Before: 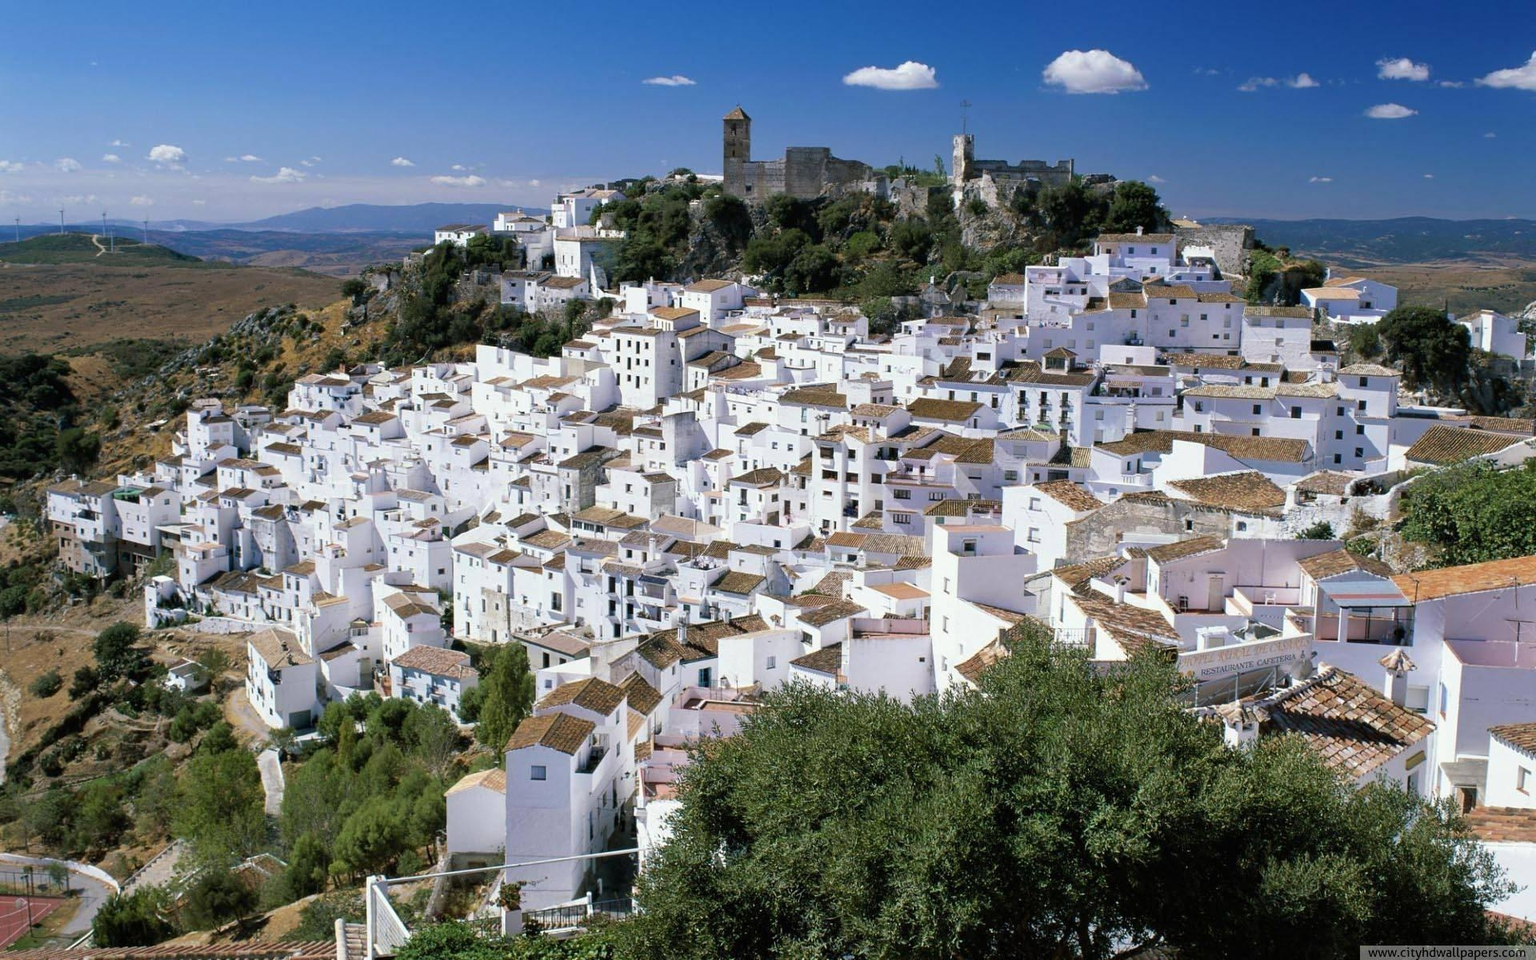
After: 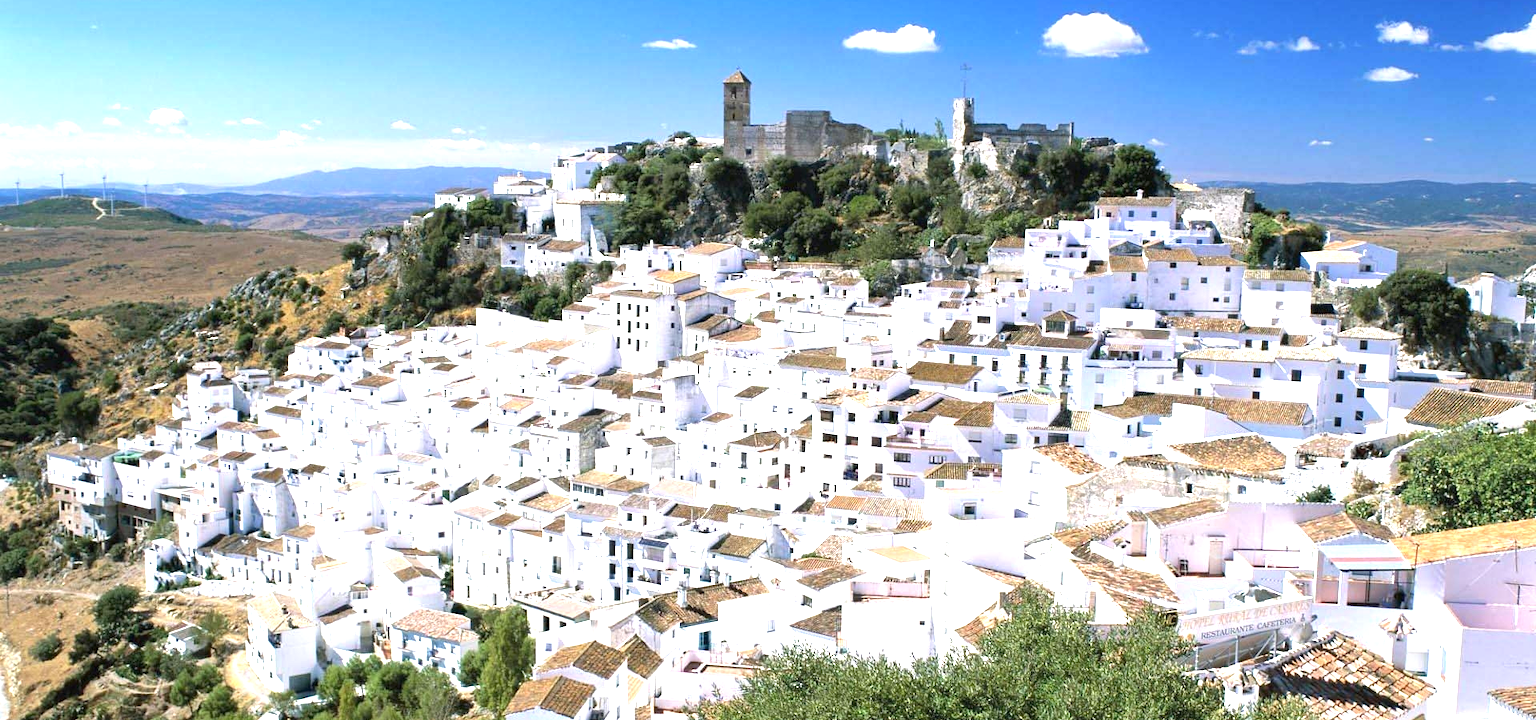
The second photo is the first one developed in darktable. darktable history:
crop: top 3.857%, bottom 21.132%
exposure: black level correction 0, exposure 1.45 EV, compensate exposure bias true, compensate highlight preservation false
